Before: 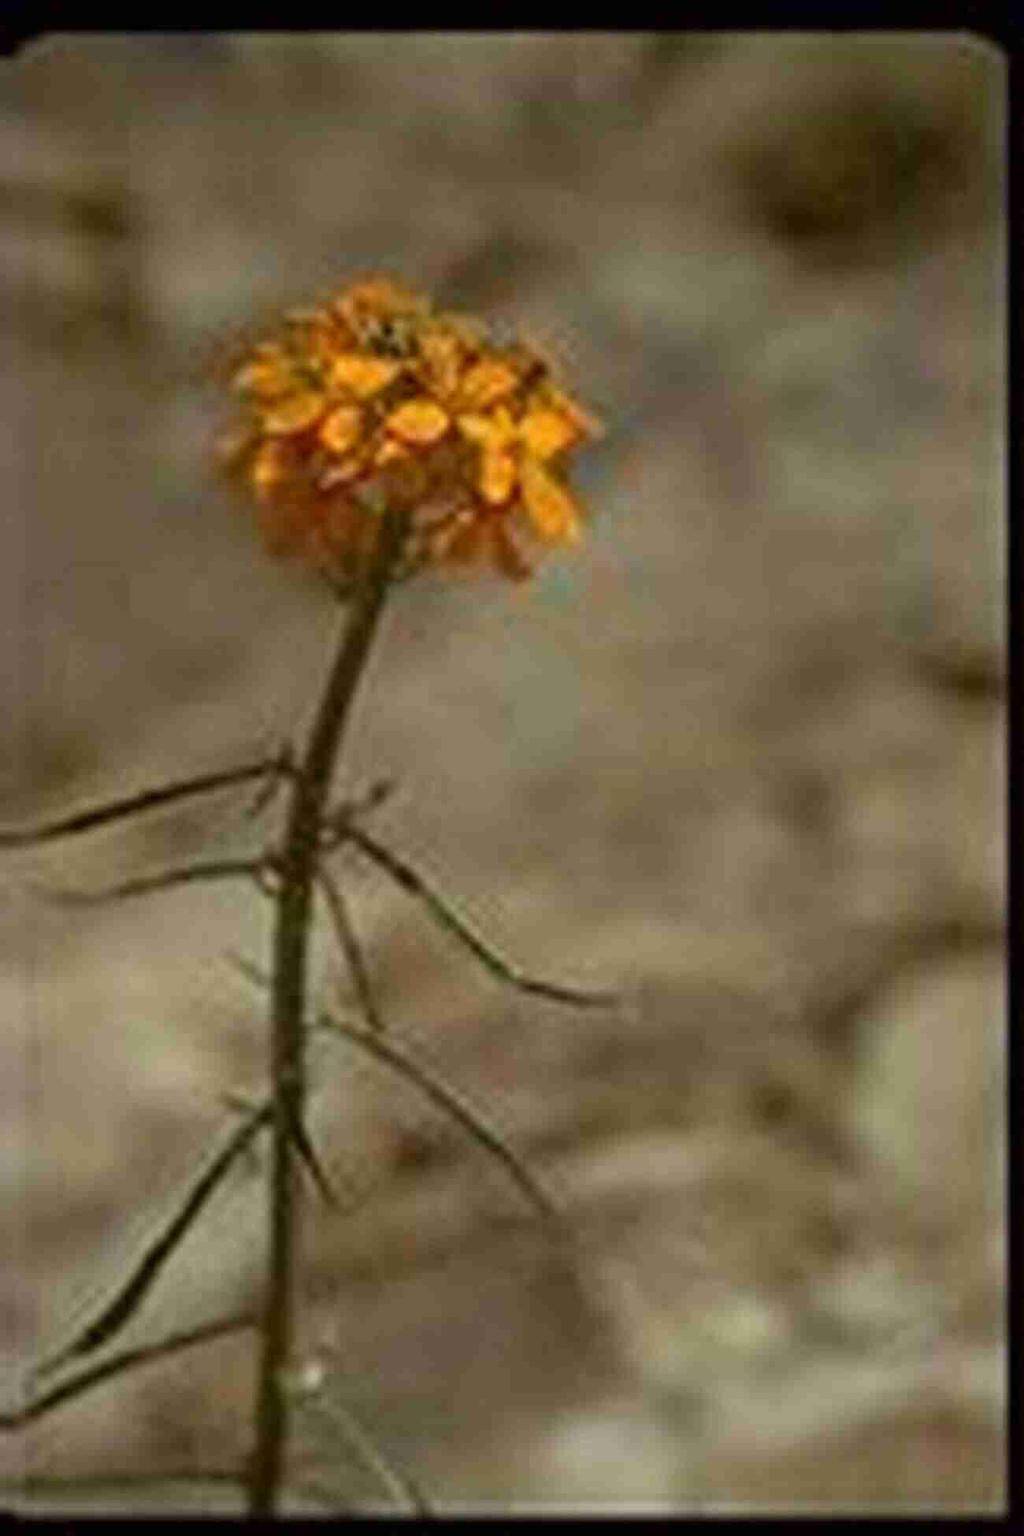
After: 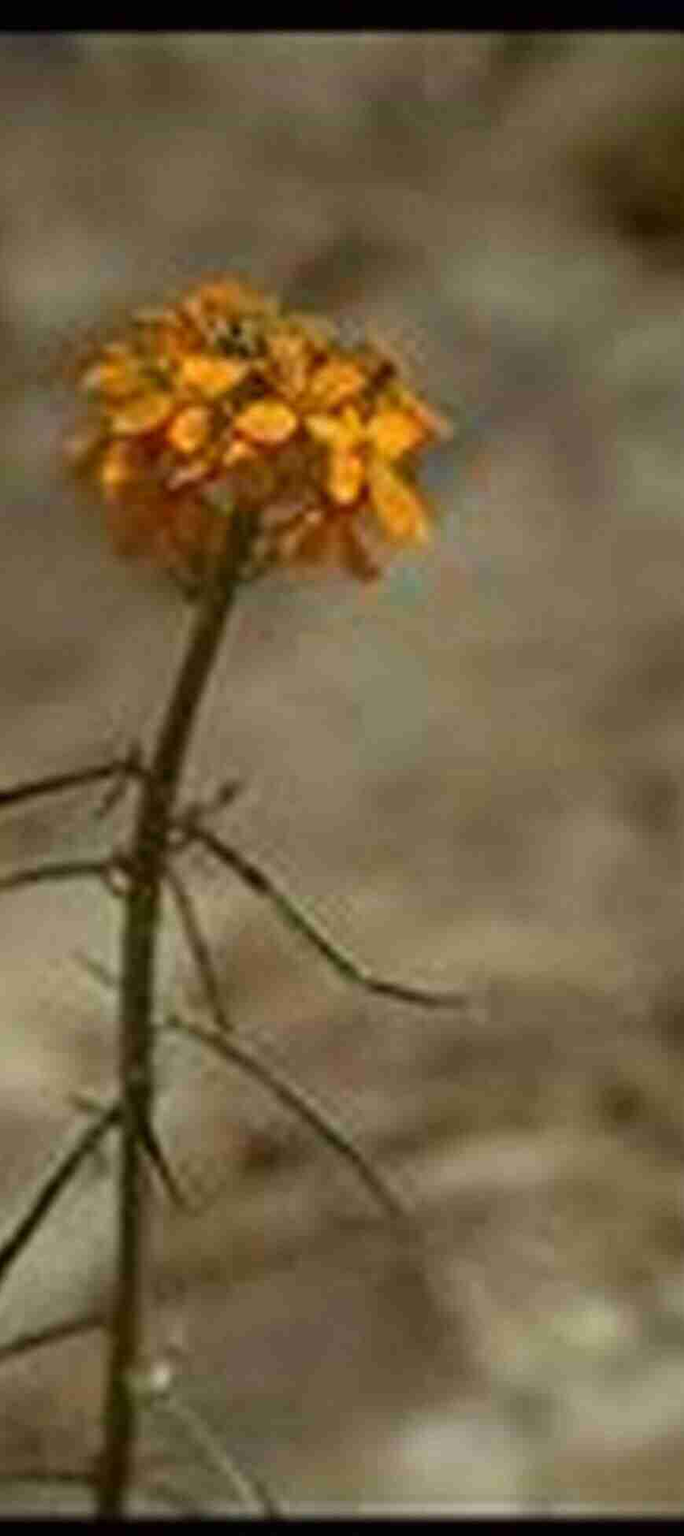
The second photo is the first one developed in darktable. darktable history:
crop and rotate: left 14.971%, right 18.214%
